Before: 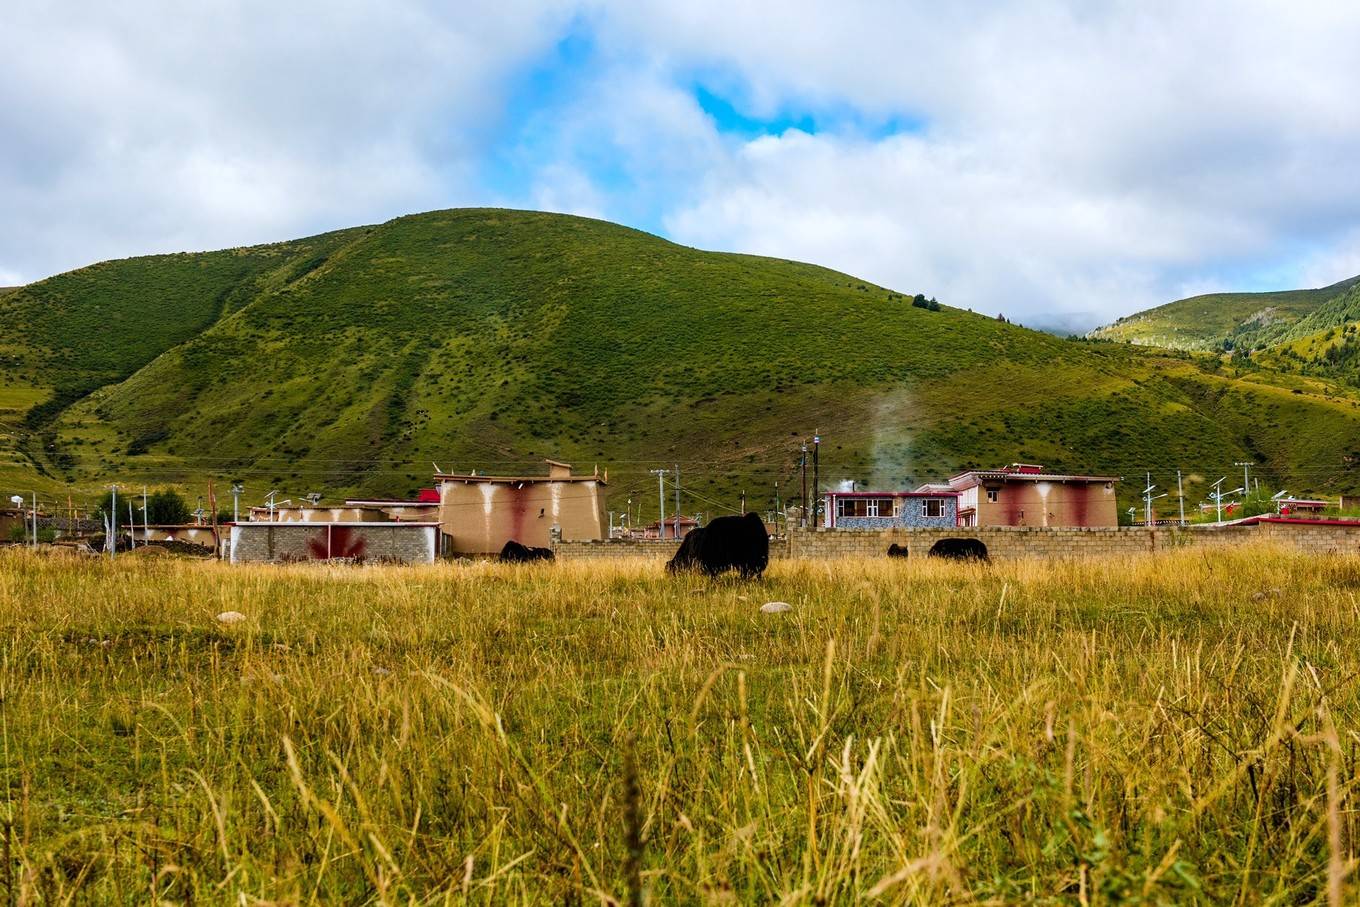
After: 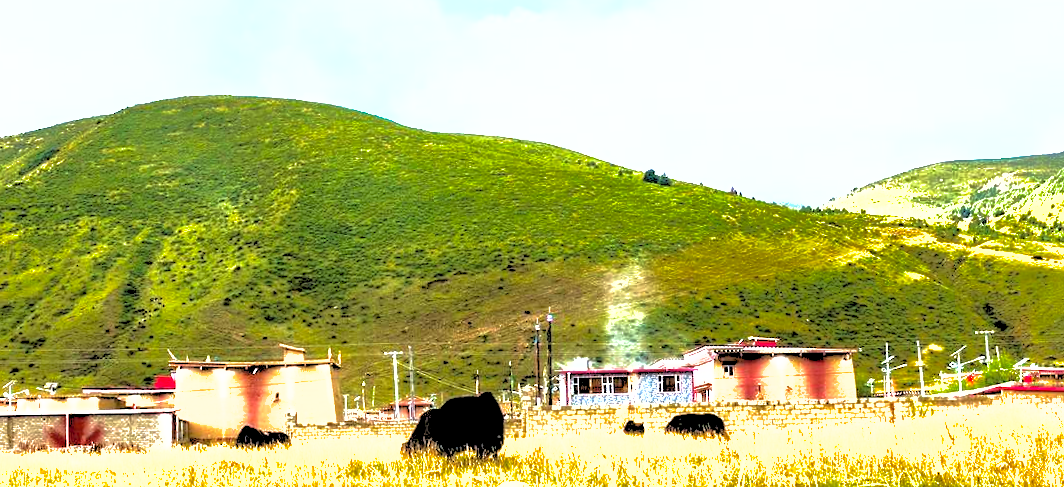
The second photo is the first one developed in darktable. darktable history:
shadows and highlights: highlights -60
rotate and perspective: rotation -1.32°, lens shift (horizontal) -0.031, crop left 0.015, crop right 0.985, crop top 0.047, crop bottom 0.982
velvia: strength 10%
crop: left 18.38%, top 11.092%, right 2.134%, bottom 33.217%
rgb levels: levels [[0.029, 0.461, 0.922], [0, 0.5, 1], [0, 0.5, 1]]
exposure: exposure 2.207 EV, compensate highlight preservation false
white balance: red 0.986, blue 1.01
